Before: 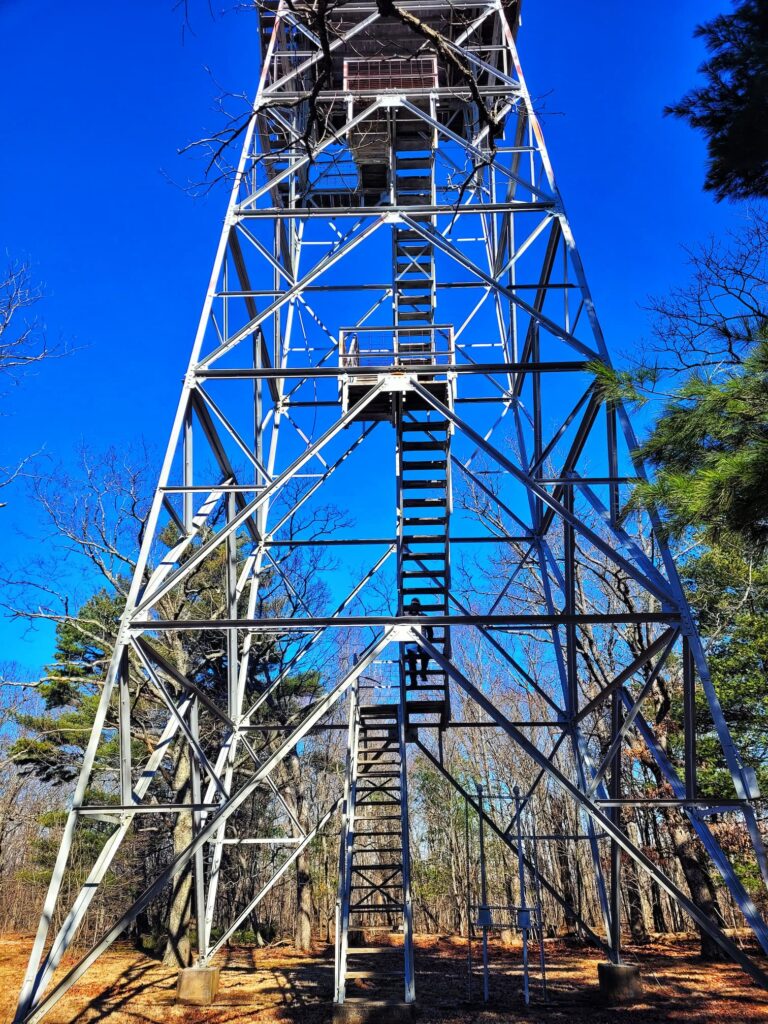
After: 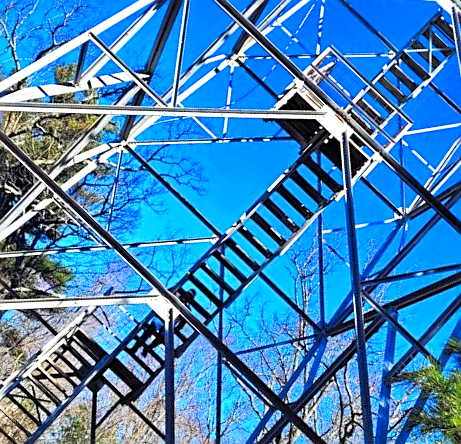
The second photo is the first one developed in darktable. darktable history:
crop and rotate: angle -44.69°, top 16.812%, right 0.841%, bottom 11.634%
tone curve: curves: ch0 [(0, 0) (0.339, 0.306) (0.687, 0.706) (1, 1)], preserve colors none
sharpen: on, module defaults
levels: levels [0, 0.435, 0.917]
